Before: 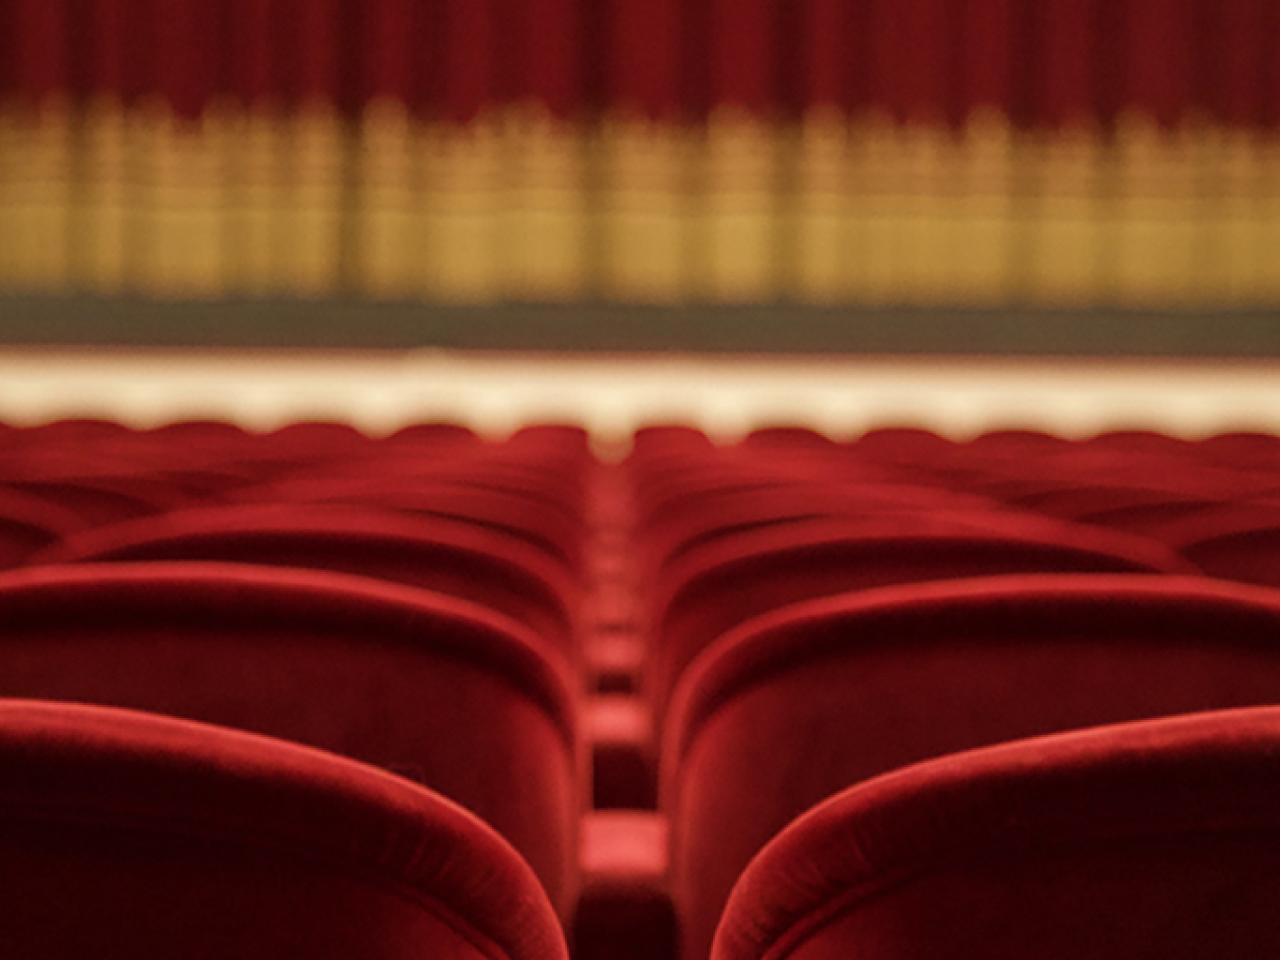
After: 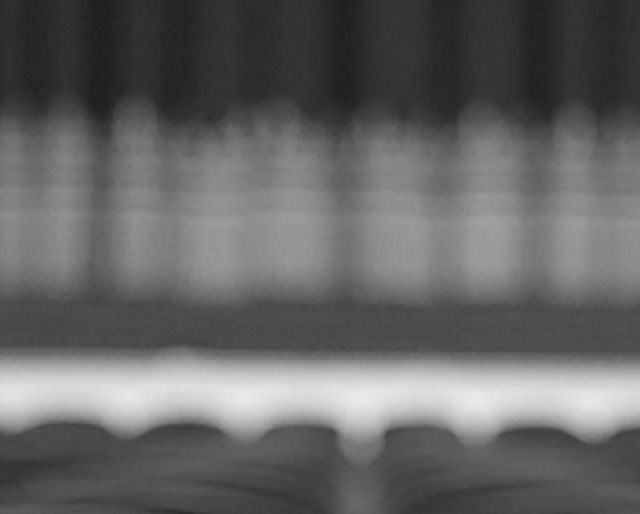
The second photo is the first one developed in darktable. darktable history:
crop: left 19.556%, right 30.401%, bottom 46.458%
monochrome: on, module defaults
